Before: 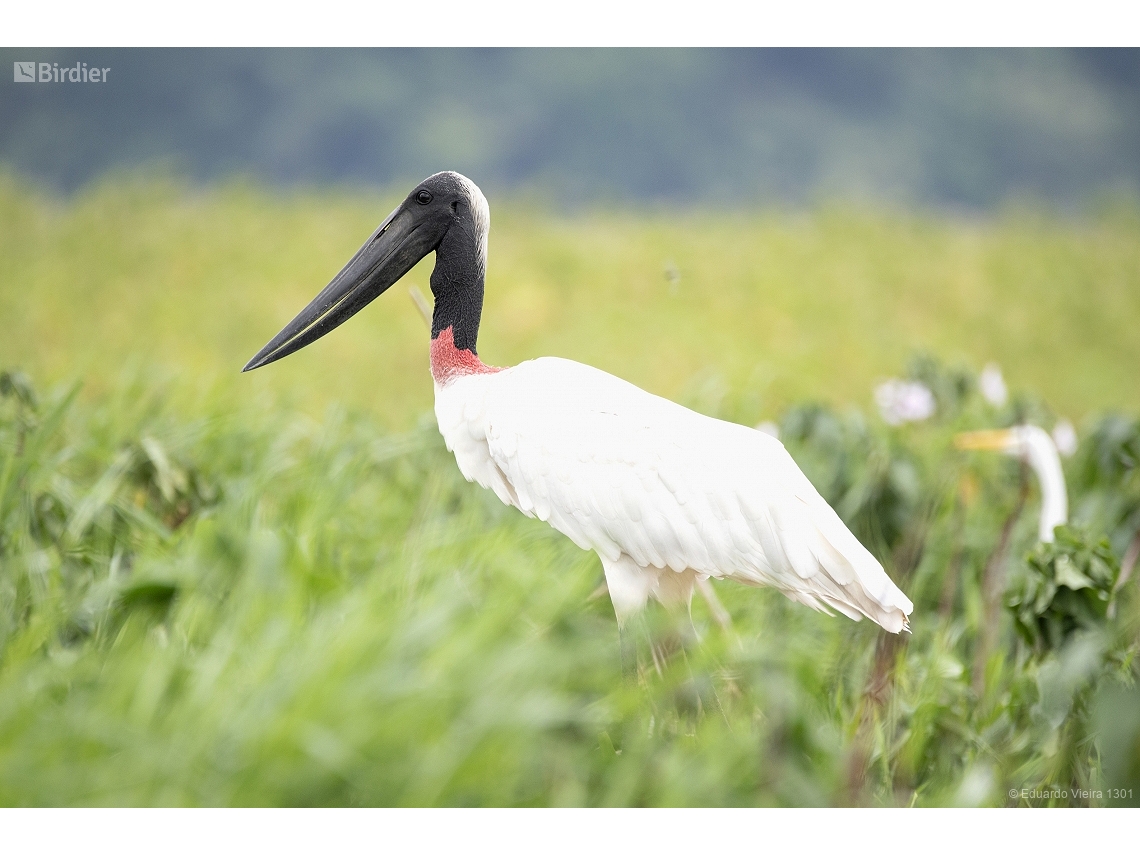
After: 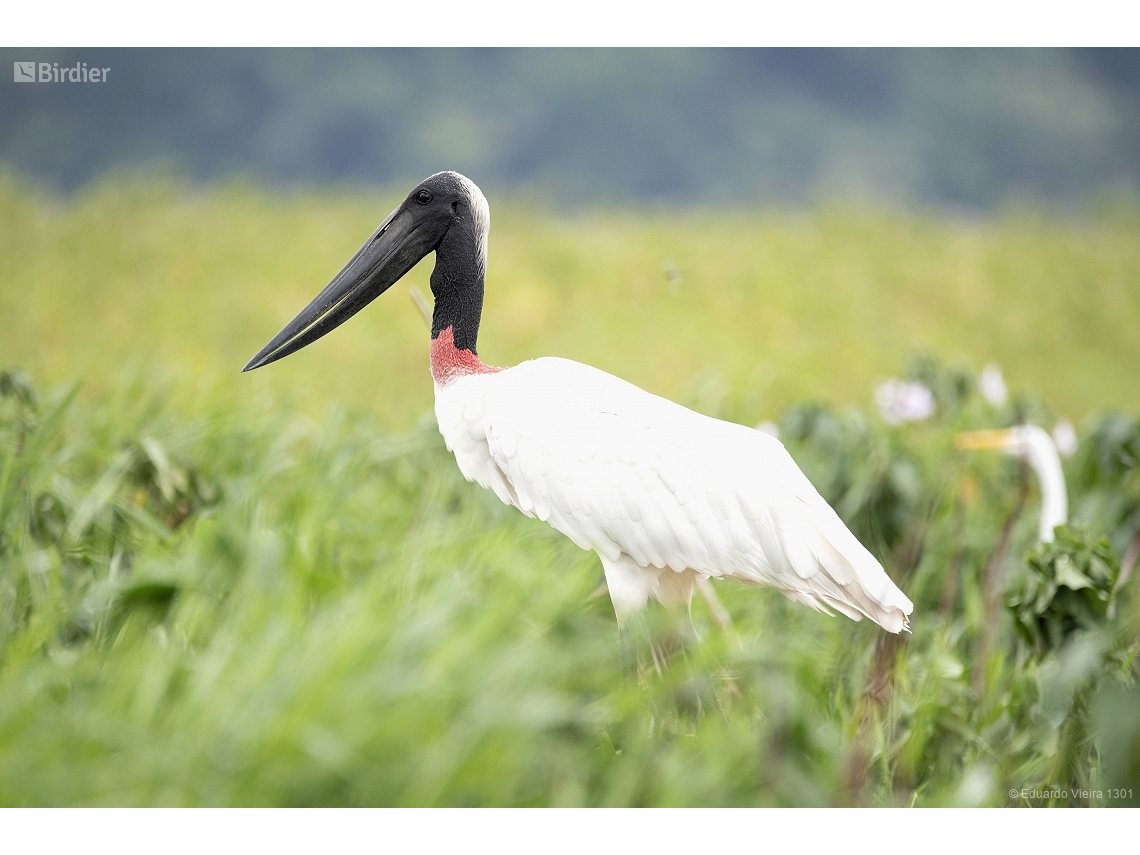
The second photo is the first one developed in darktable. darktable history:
exposure: exposure -0.047 EV, compensate highlight preservation false
levels: levels [0.026, 0.507, 0.987]
